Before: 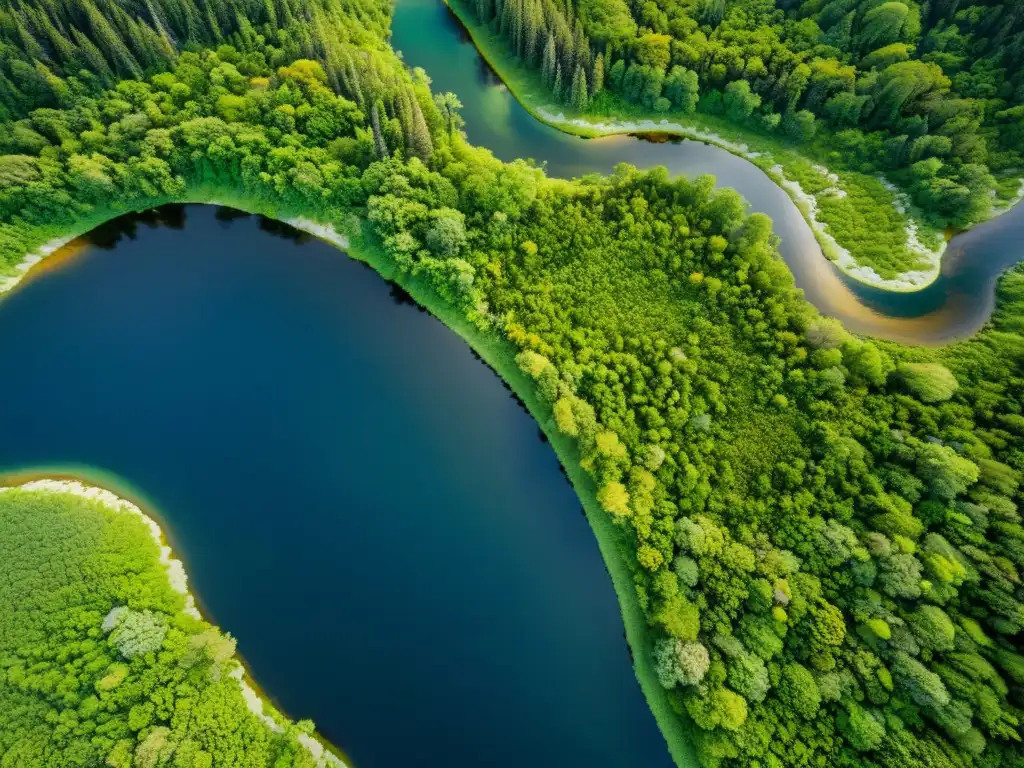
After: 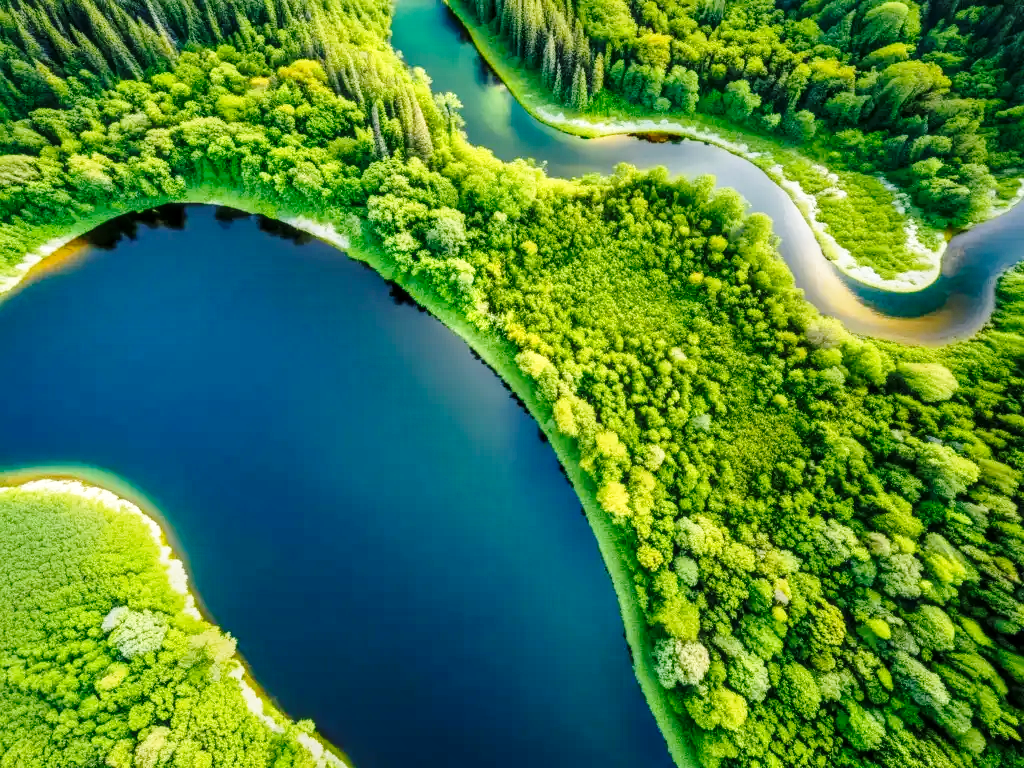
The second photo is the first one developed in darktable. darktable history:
local contrast: on, module defaults
base curve: curves: ch0 [(0, 0) (0.028, 0.03) (0.121, 0.232) (0.46, 0.748) (0.859, 0.968) (1, 1)], preserve colors none
color calibration: illuminant same as pipeline (D50), x 0.345, y 0.357, temperature 4982.37 K
